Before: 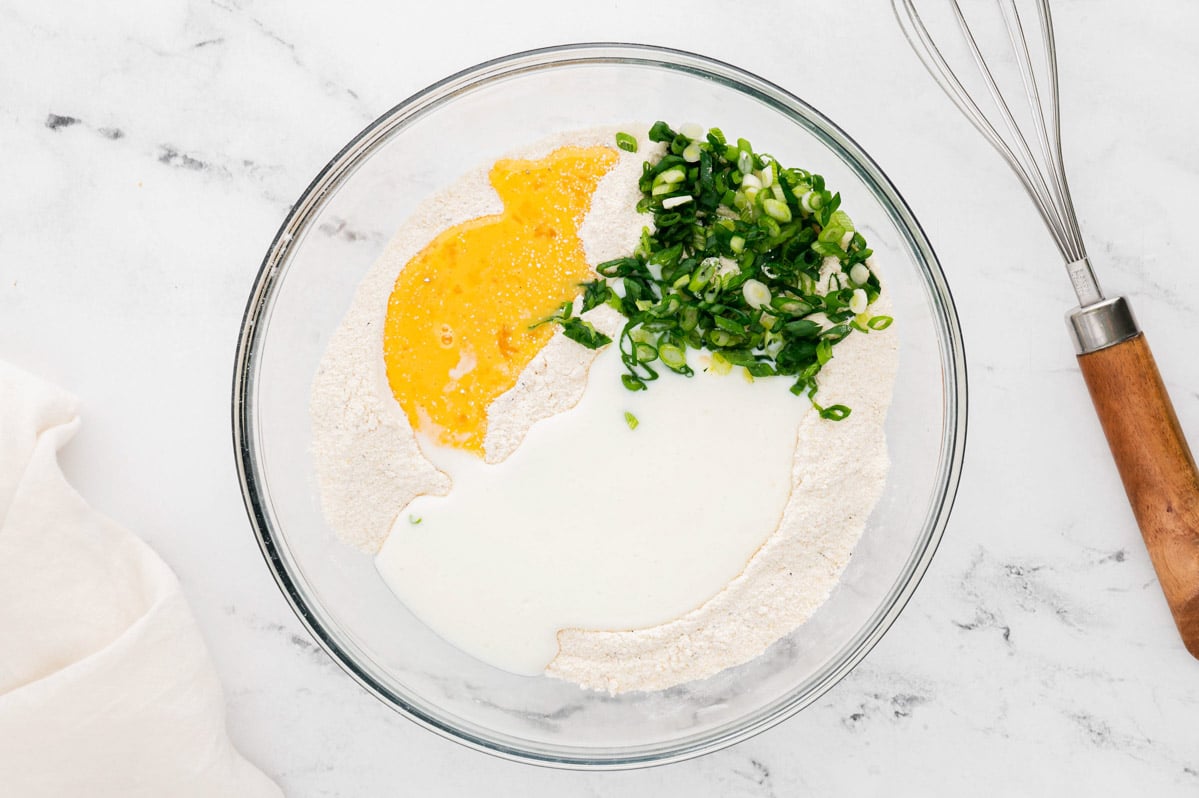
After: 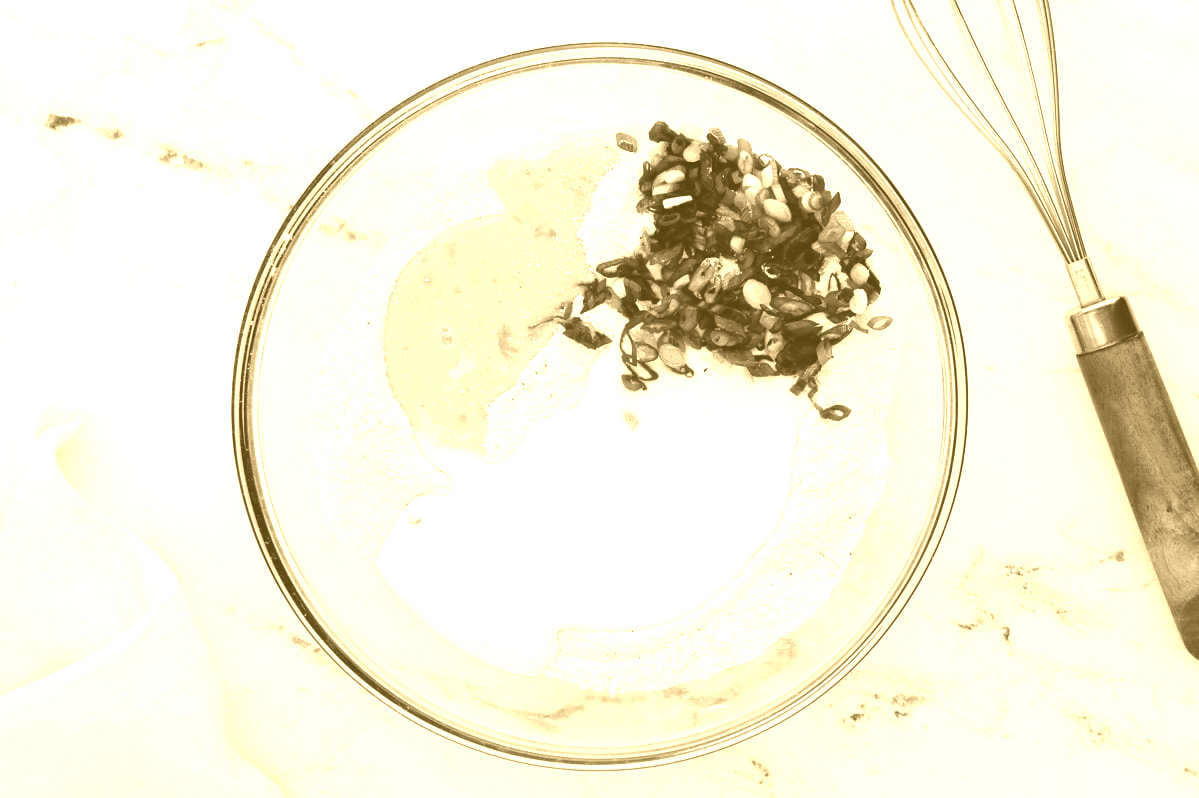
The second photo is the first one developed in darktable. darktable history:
colorize: hue 36°, source mix 100%
levels: mode automatic, black 0.023%, white 99.97%, levels [0.062, 0.494, 0.925]
rgb curve: curves: ch0 [(0, 0.186) (0.314, 0.284) (0.775, 0.708) (1, 1)], compensate middle gray true, preserve colors none
